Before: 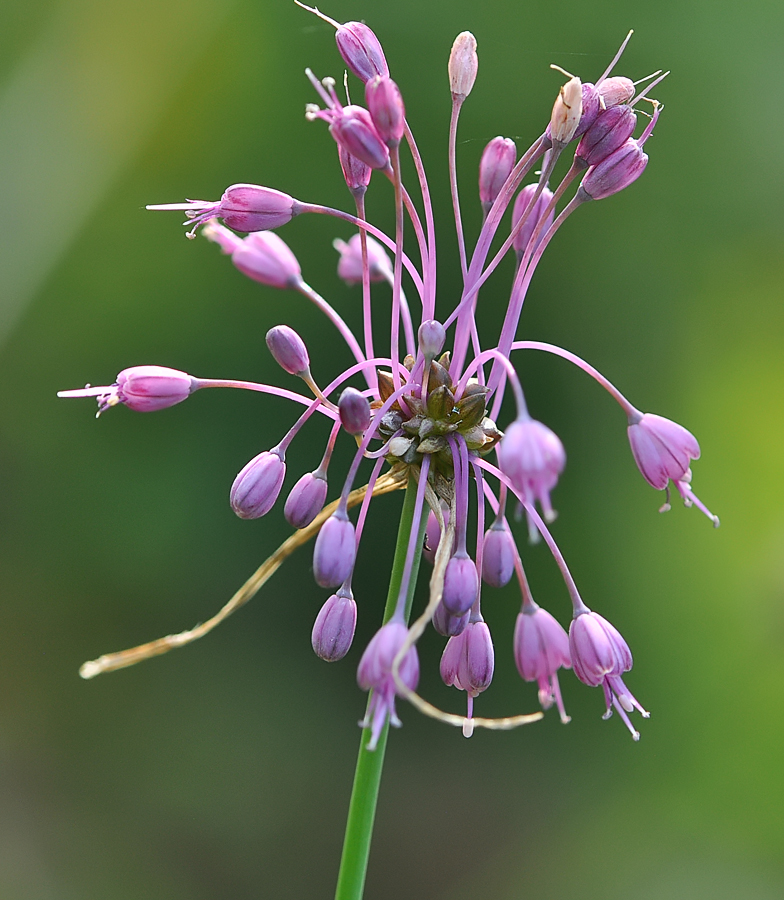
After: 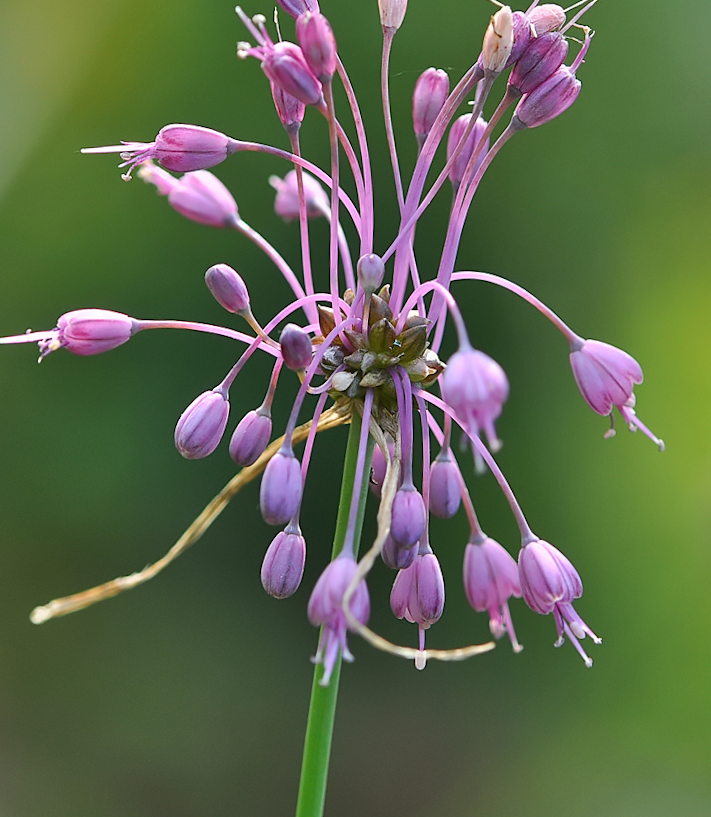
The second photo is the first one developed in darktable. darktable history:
exposure: black level correction 0.001, compensate highlight preservation false
crop and rotate: angle 1.96°, left 5.673%, top 5.673%
